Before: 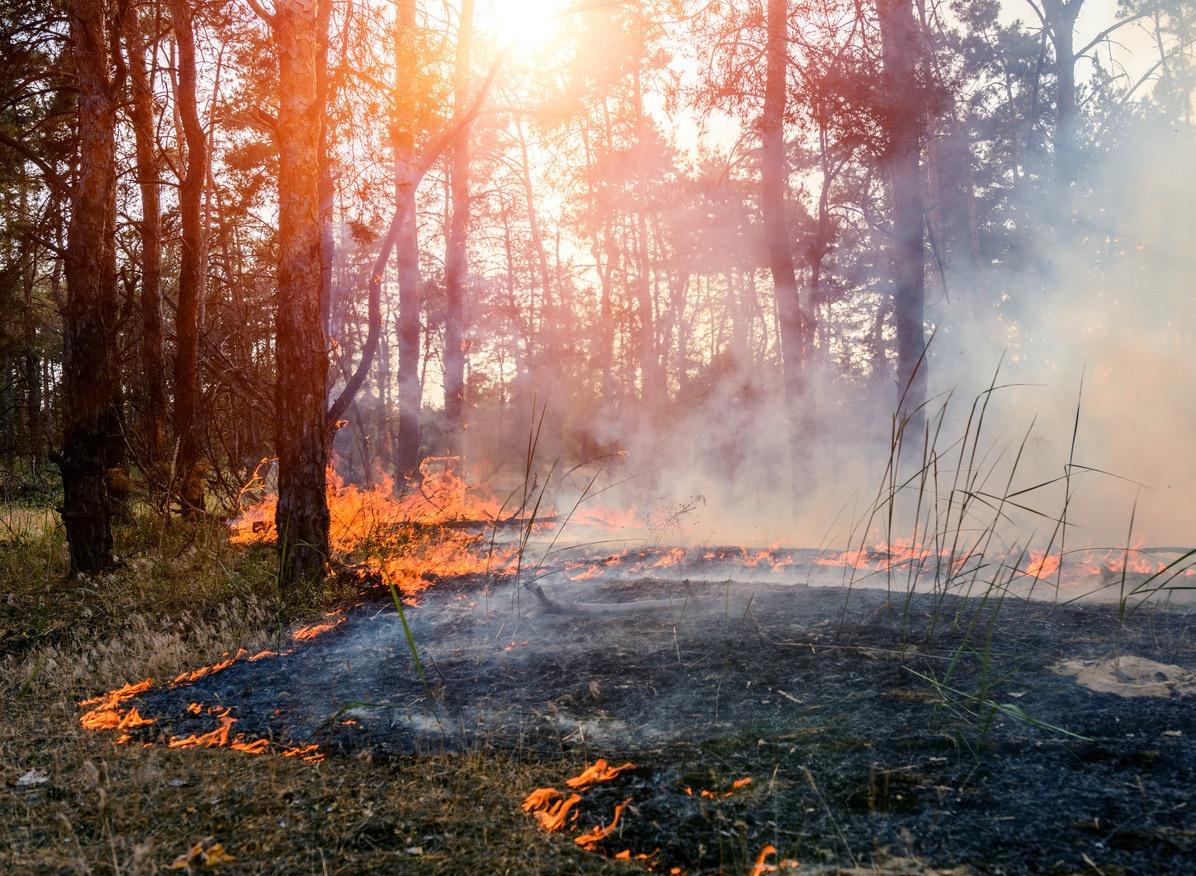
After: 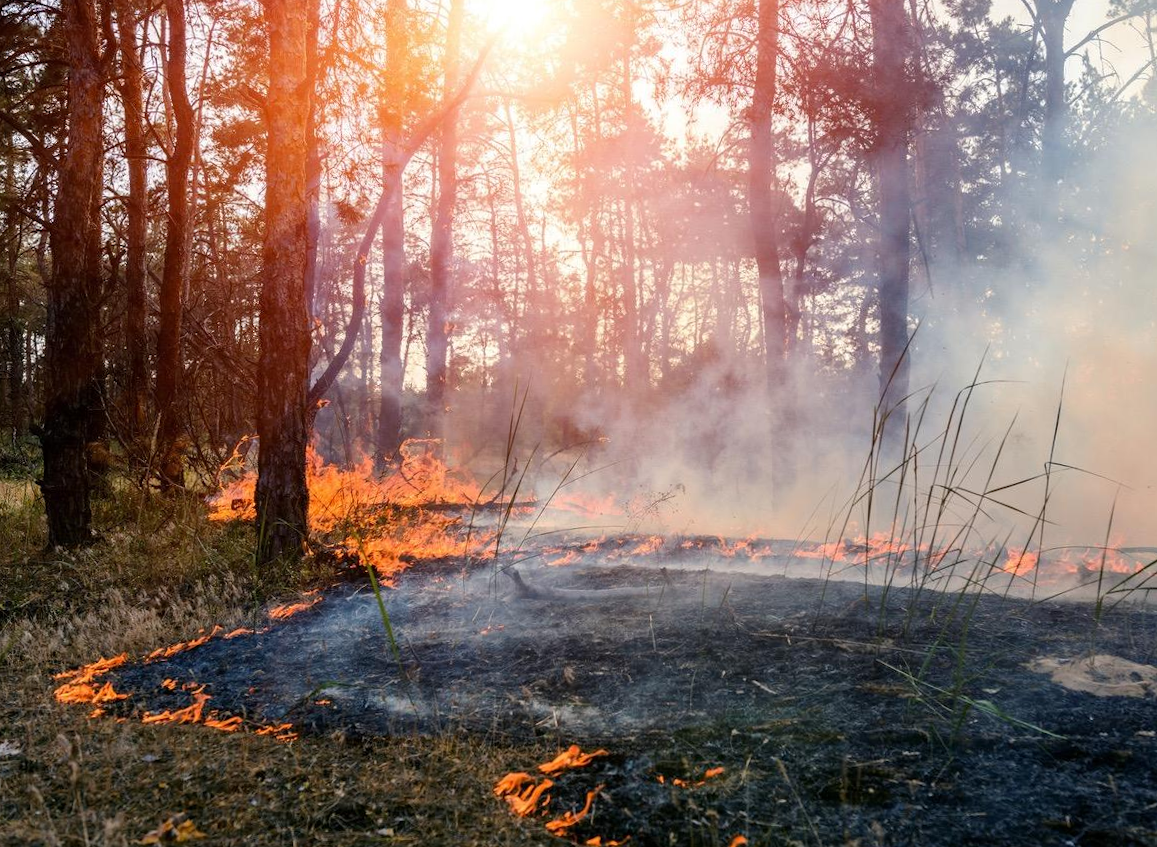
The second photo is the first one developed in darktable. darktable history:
crop and rotate: angle -1.42°
